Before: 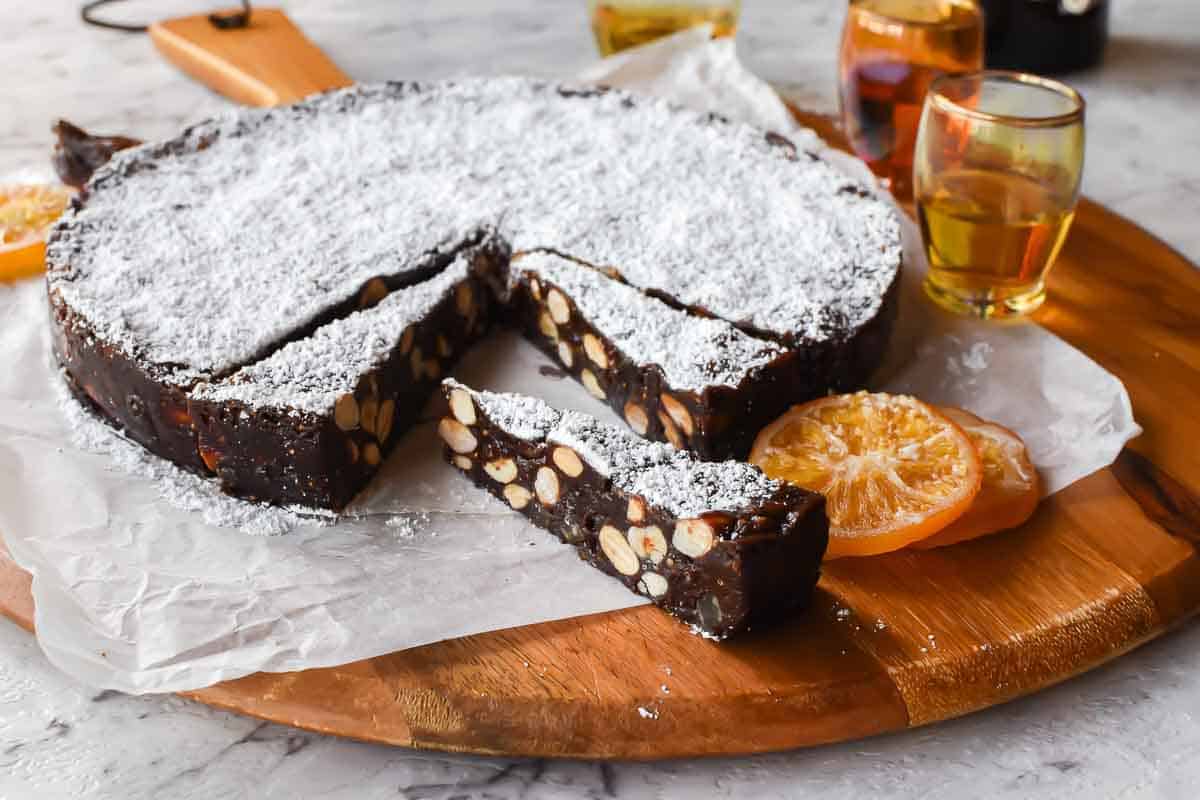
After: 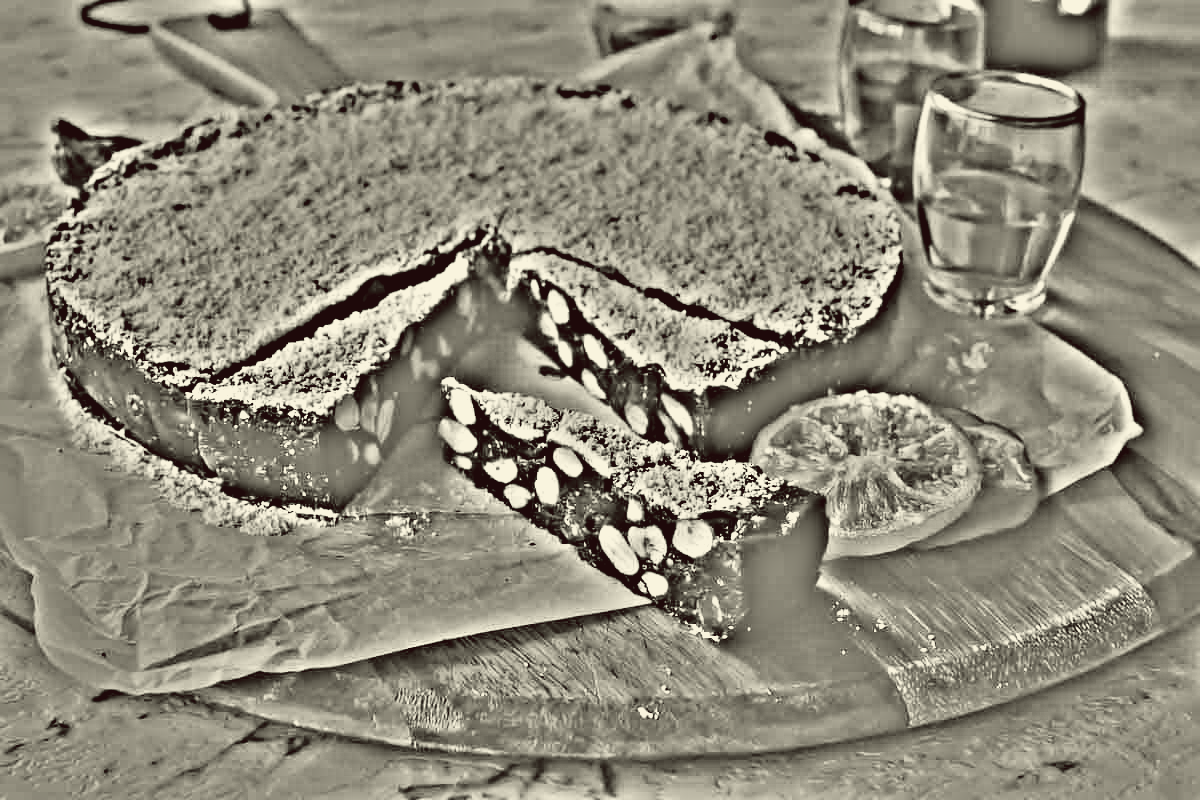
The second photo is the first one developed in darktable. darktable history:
color balance: lift [1.005, 1.002, 0.998, 0.998], gamma [1, 1.021, 1.02, 0.979], gain [0.923, 1.066, 1.056, 0.934]
color correction: highlights a* 0.003, highlights b* -0.283
tone curve: curves: ch0 [(0, 0.012) (0.144, 0.137) (0.326, 0.386) (0.489, 0.573) (0.656, 0.763) (0.849, 0.902) (1, 0.974)]; ch1 [(0, 0) (0.366, 0.367) (0.475, 0.453) (0.494, 0.493) (0.504, 0.497) (0.544, 0.579) (0.562, 0.619) (0.622, 0.694) (1, 1)]; ch2 [(0, 0) (0.333, 0.346) (0.375, 0.375) (0.424, 0.43) (0.476, 0.492) (0.502, 0.503) (0.533, 0.541) (0.572, 0.615) (0.605, 0.656) (0.641, 0.709) (1, 1)], color space Lab, independent channels, preserve colors none
highpass: on, module defaults
